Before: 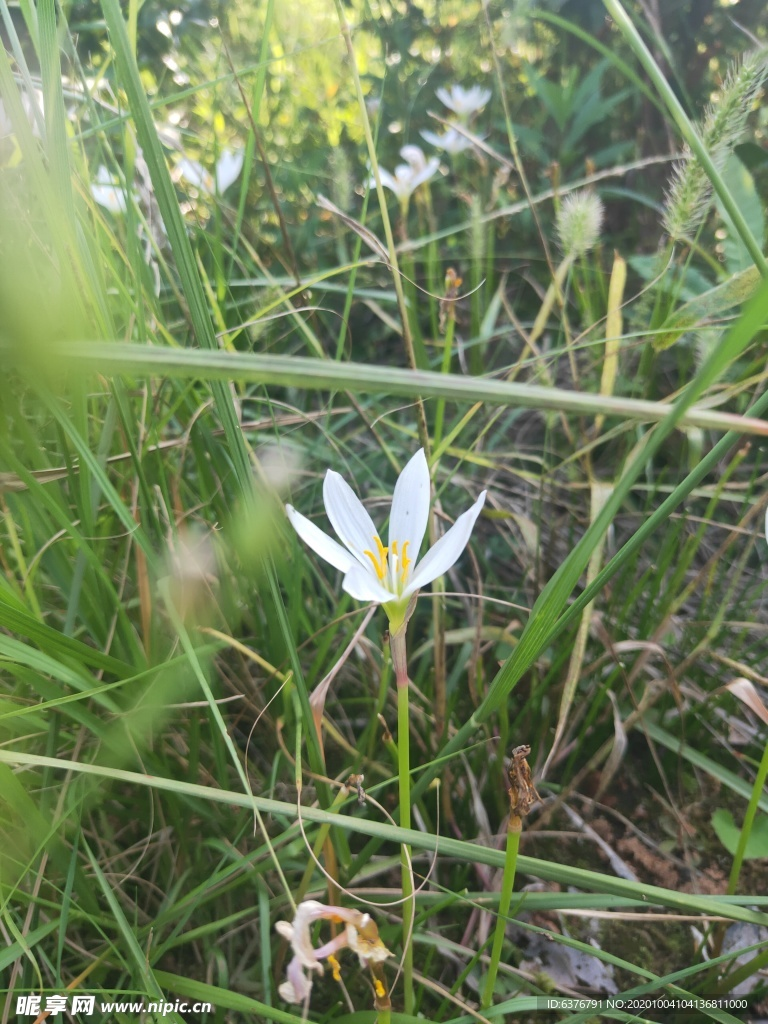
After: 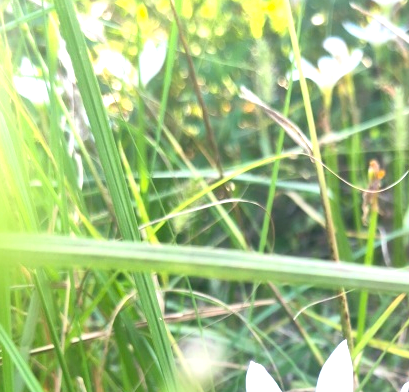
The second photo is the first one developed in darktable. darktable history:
crop: left 10.075%, top 10.56%, right 36.551%, bottom 51.1%
contrast brightness saturation: contrast 0.077, saturation 0.198
exposure: black level correction 0, exposure 0.953 EV, compensate highlight preservation false
